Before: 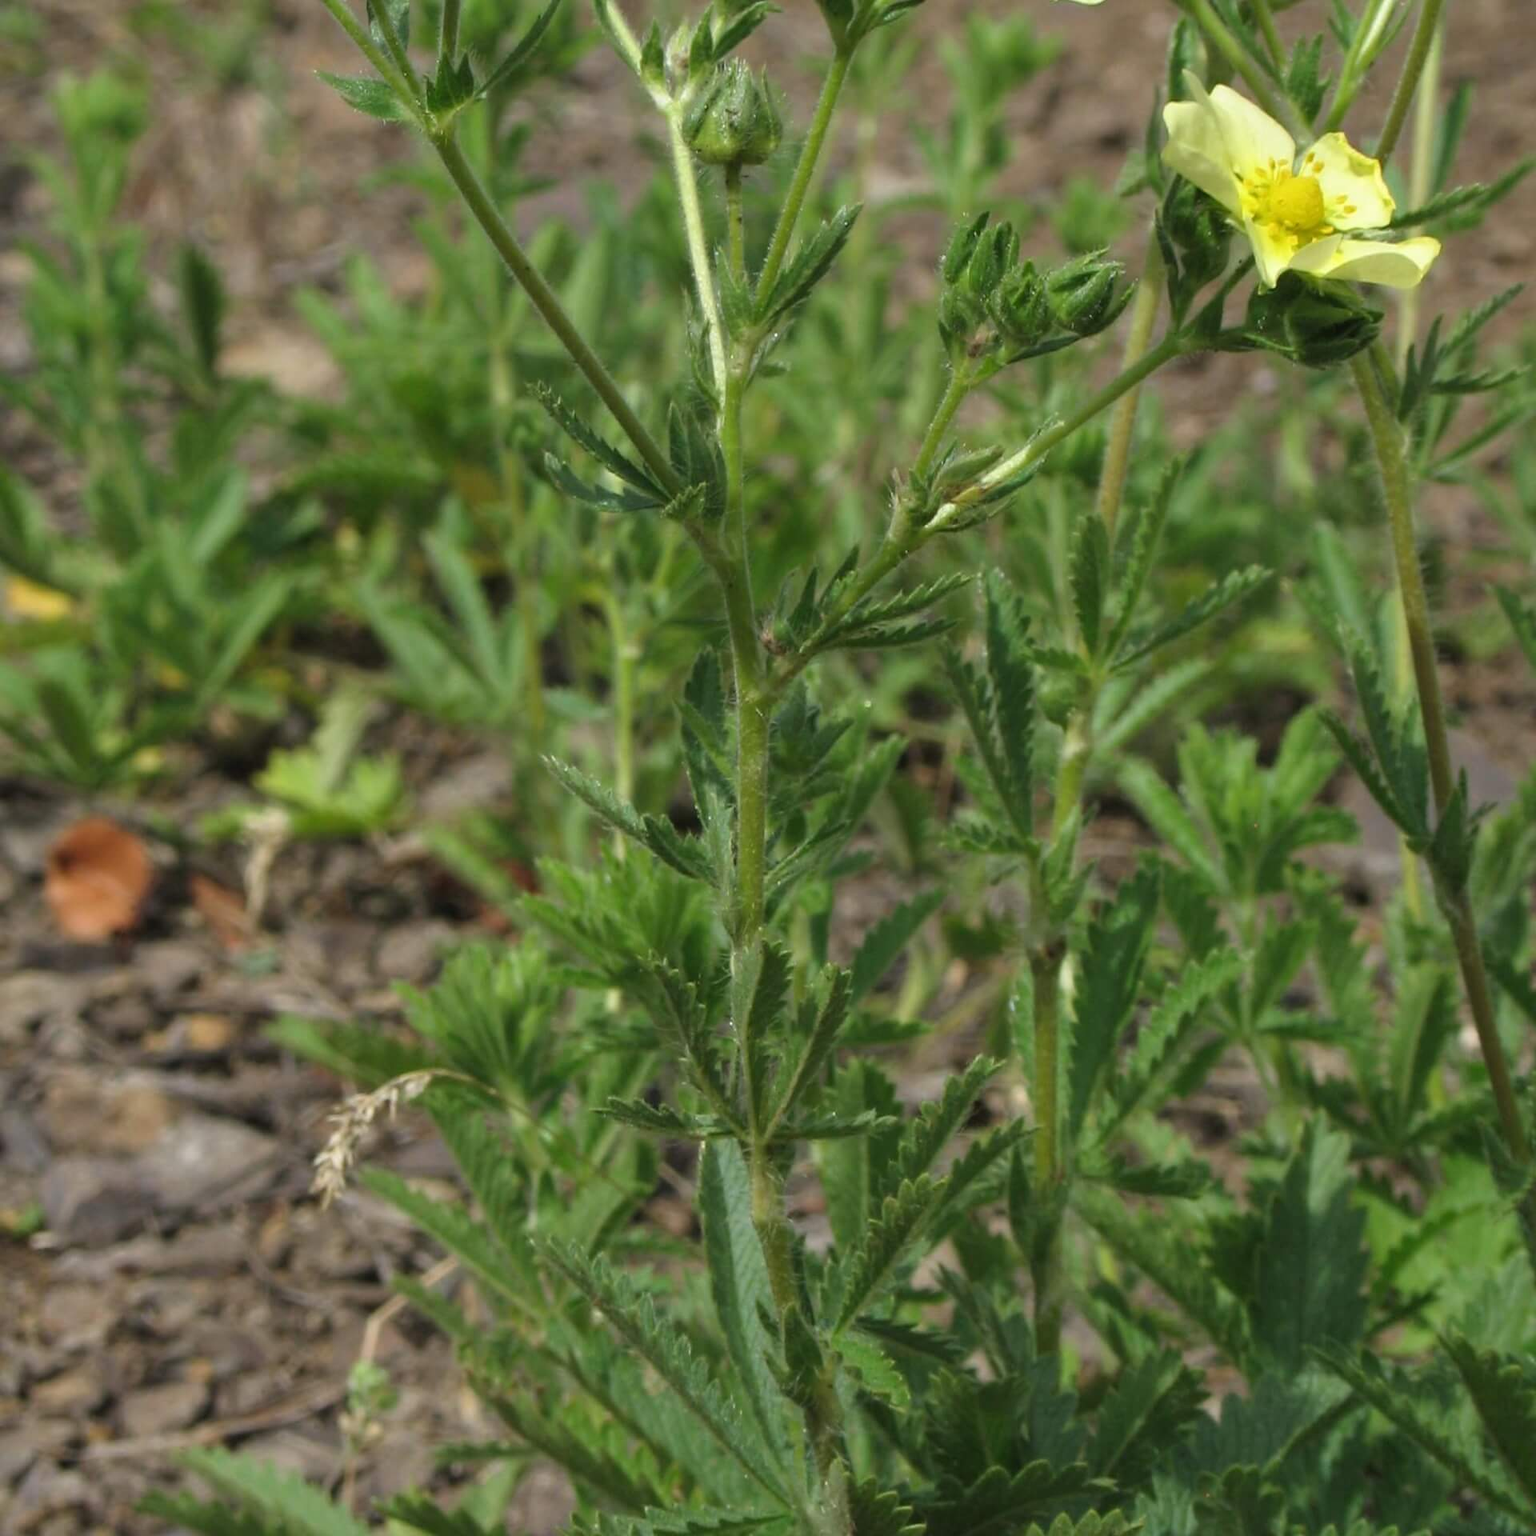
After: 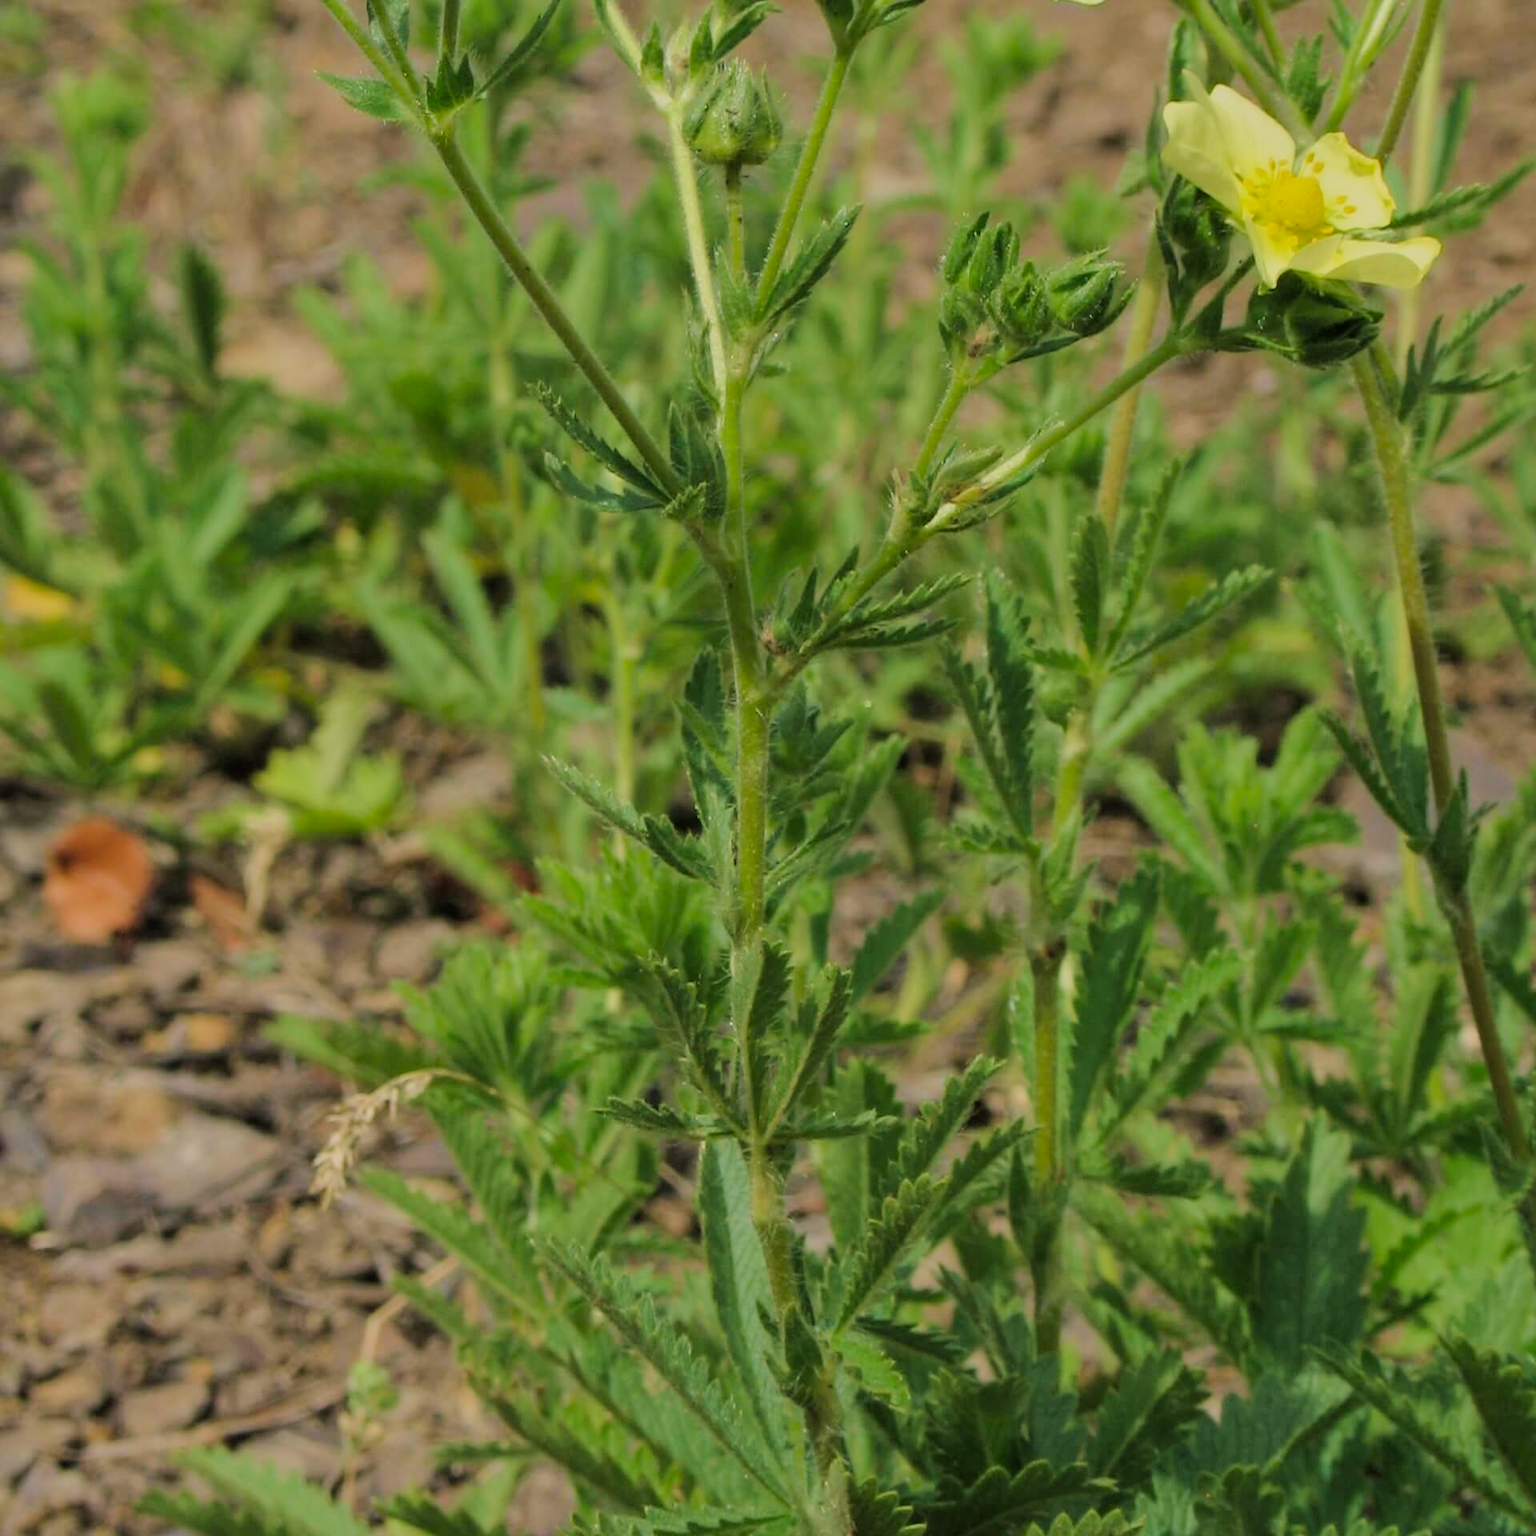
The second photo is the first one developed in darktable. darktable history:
filmic rgb: black relative exposure -7.45 EV, white relative exposure 4.88 EV, hardness 3.4, iterations of high-quality reconstruction 0
velvia: on, module defaults
color balance rgb: shadows lift › chroma 0.961%, shadows lift › hue 110.44°, highlights gain › chroma 3.079%, highlights gain › hue 76.19°, perceptual saturation grading › global saturation -0.095%, perceptual brilliance grading › mid-tones 9.2%, perceptual brilliance grading › shadows 15.646%, global vibrance 20%
